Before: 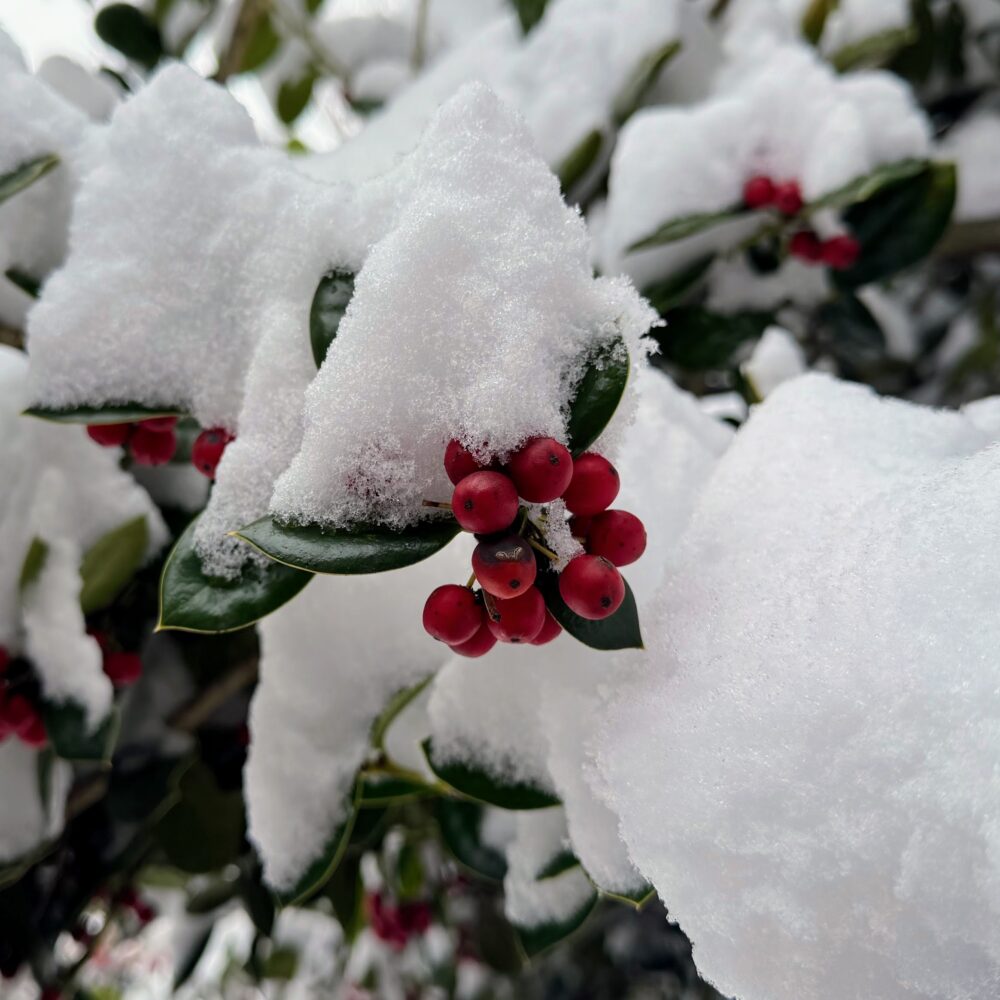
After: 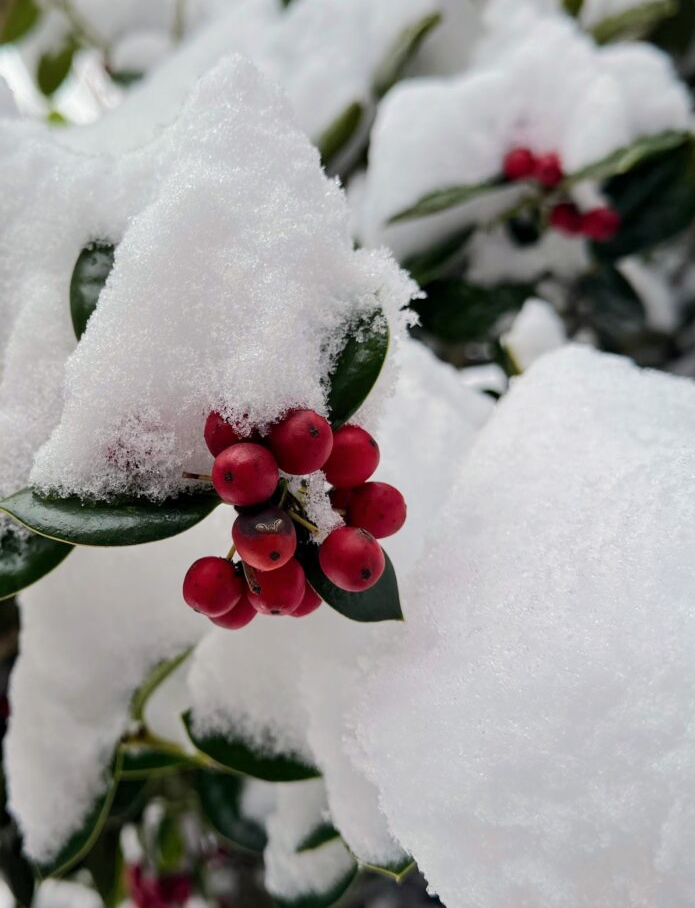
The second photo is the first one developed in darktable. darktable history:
base curve: curves: ch0 [(0, 0) (0.262, 0.32) (0.722, 0.705) (1, 1)]
crop and rotate: left 24.034%, top 2.838%, right 6.406%, bottom 6.299%
